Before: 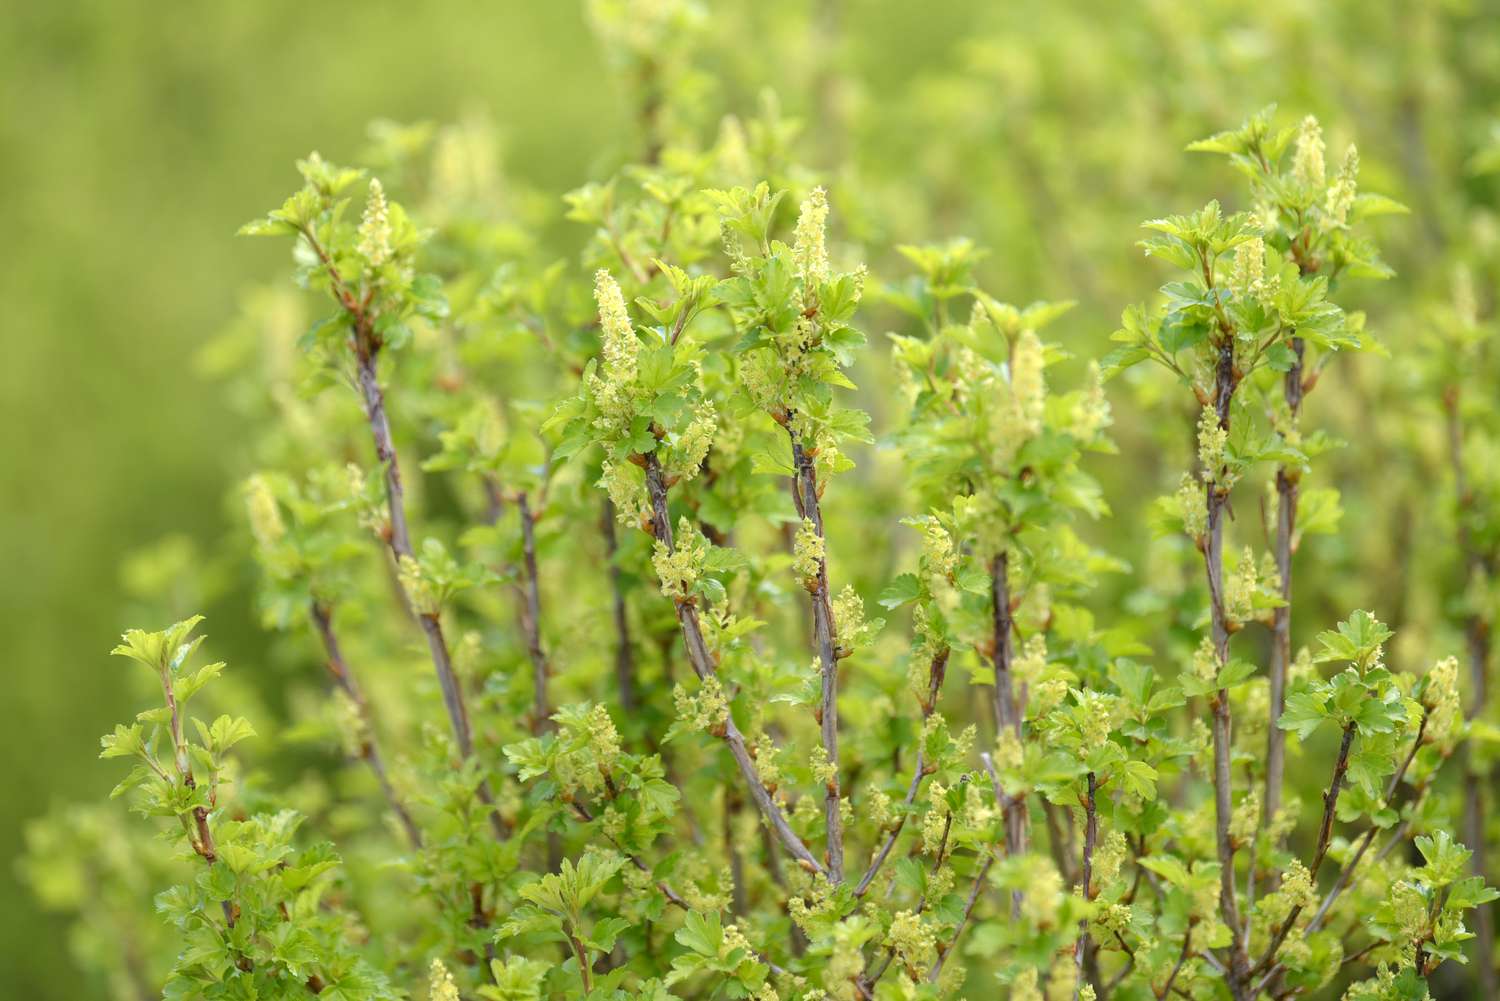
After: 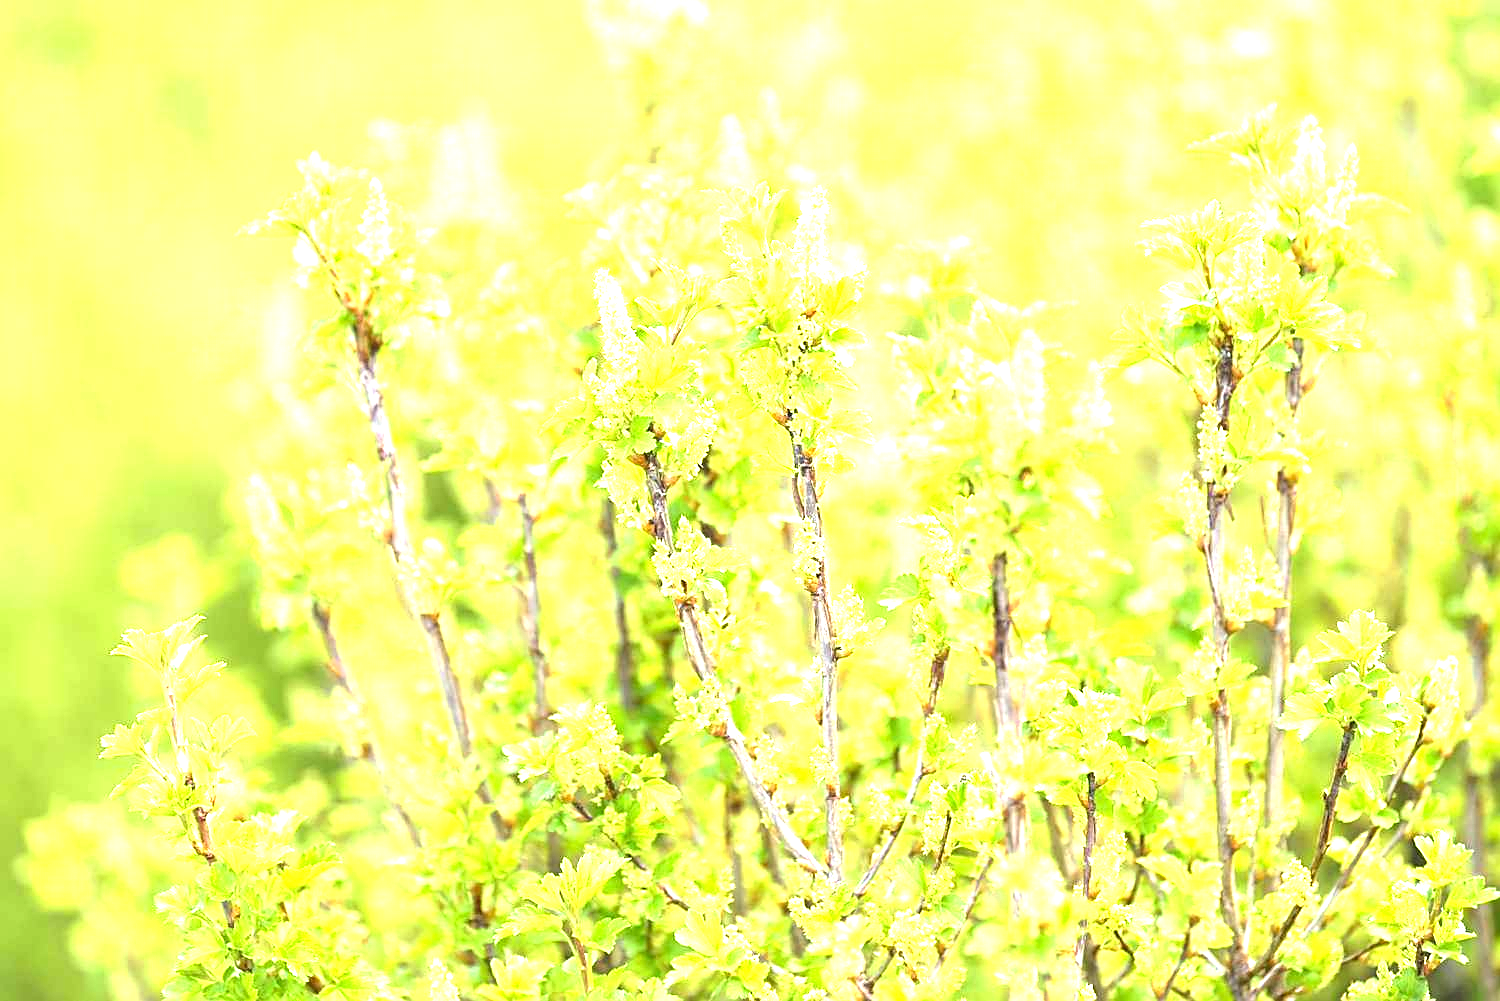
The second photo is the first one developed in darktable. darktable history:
exposure: black level correction 0, exposure 2 EV, compensate highlight preservation false
sharpen: on, module defaults
